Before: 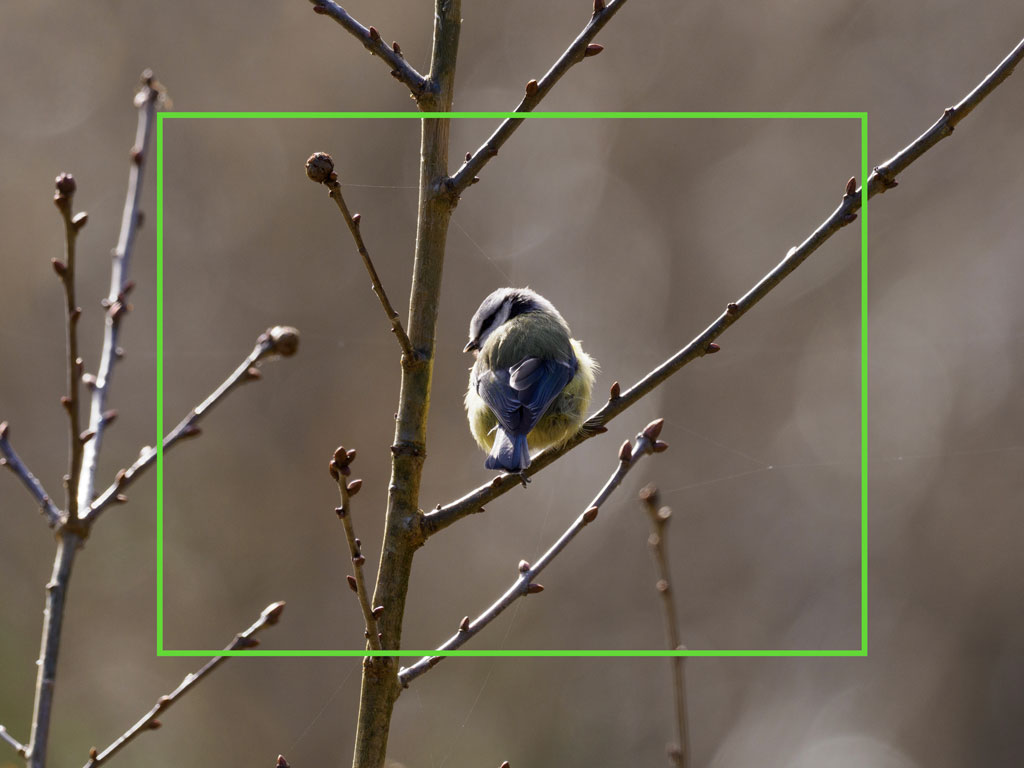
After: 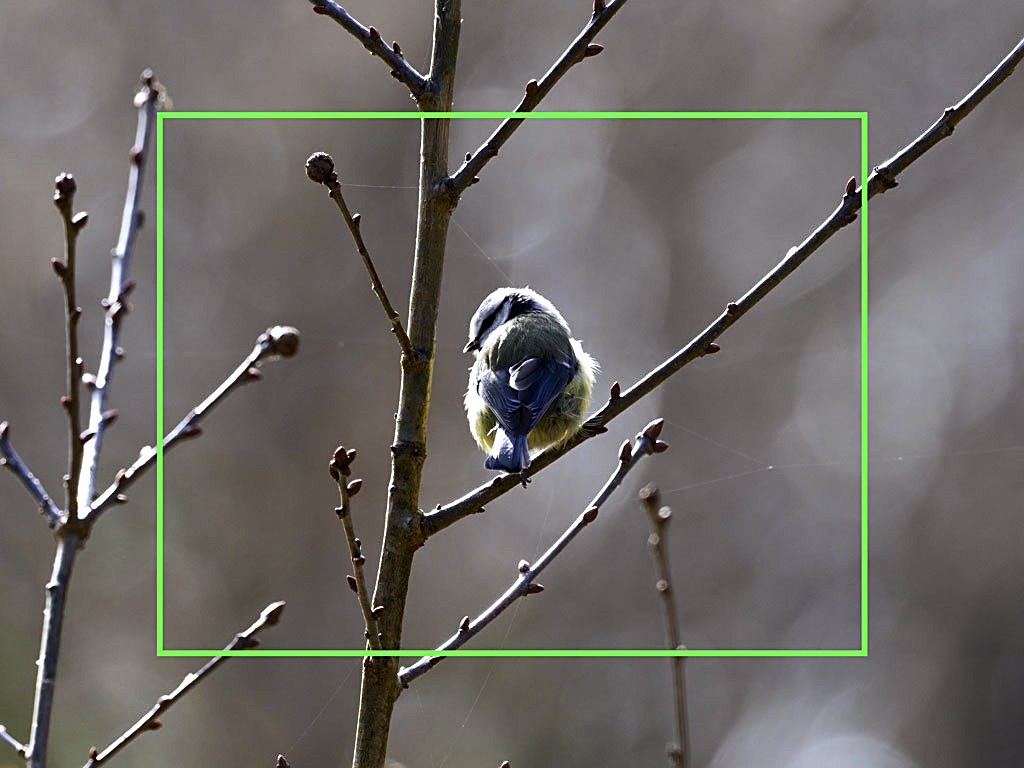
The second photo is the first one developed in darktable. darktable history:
white balance: red 0.931, blue 1.11
sharpen: on, module defaults
tone equalizer: -8 EV -0.75 EV, -7 EV -0.7 EV, -6 EV -0.6 EV, -5 EV -0.4 EV, -3 EV 0.4 EV, -2 EV 0.6 EV, -1 EV 0.7 EV, +0 EV 0.75 EV, edges refinement/feathering 500, mask exposure compensation -1.57 EV, preserve details no
